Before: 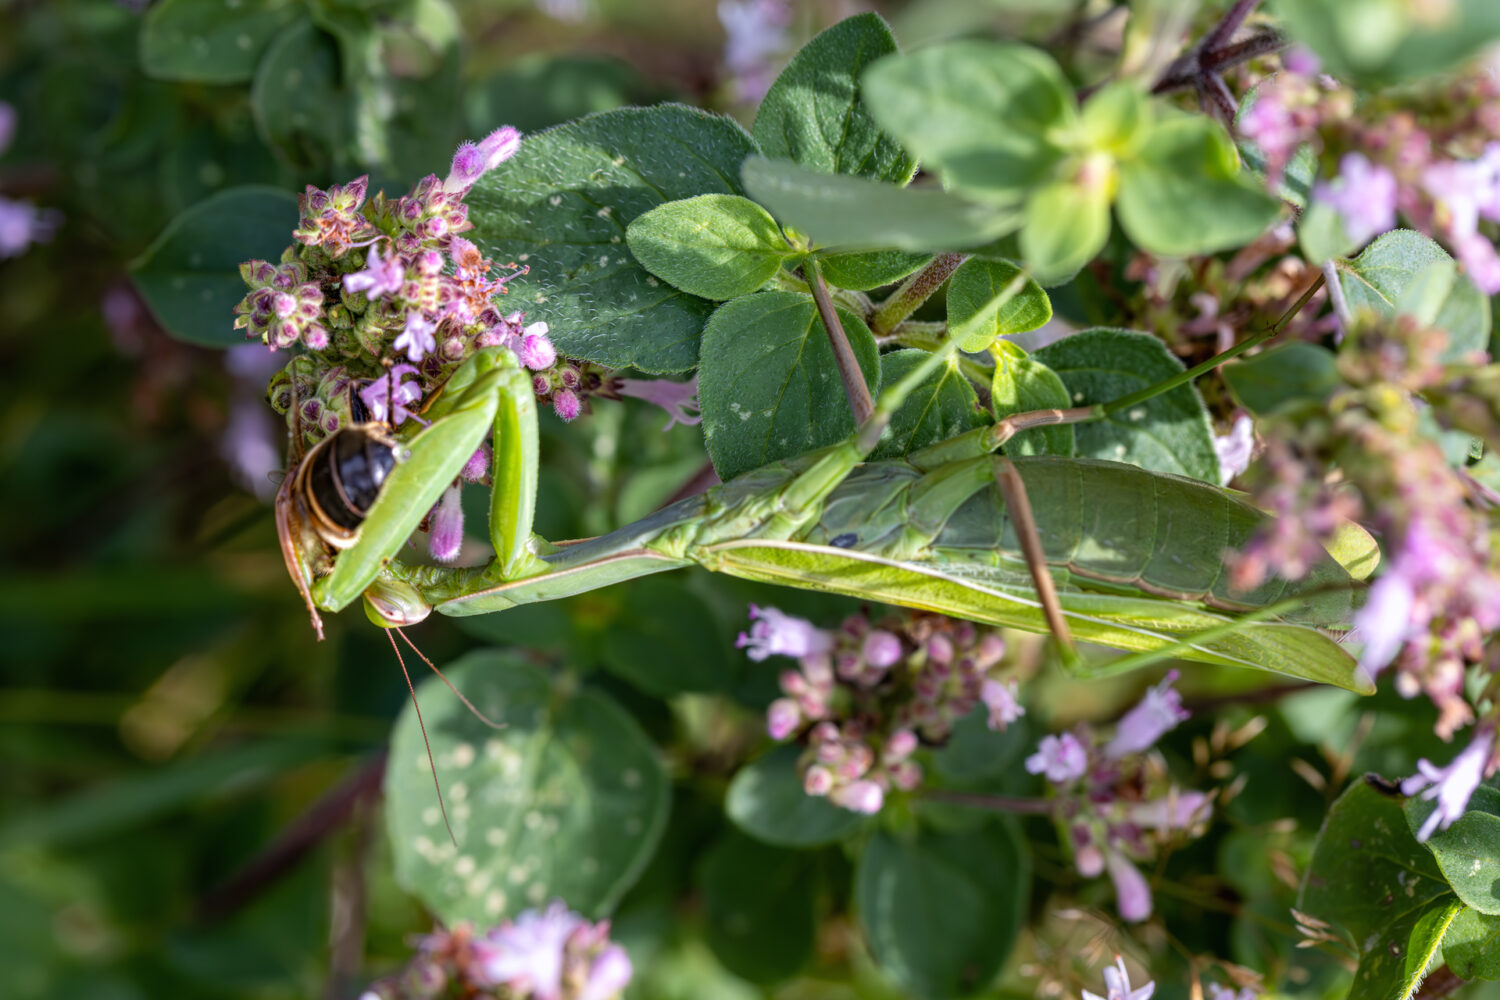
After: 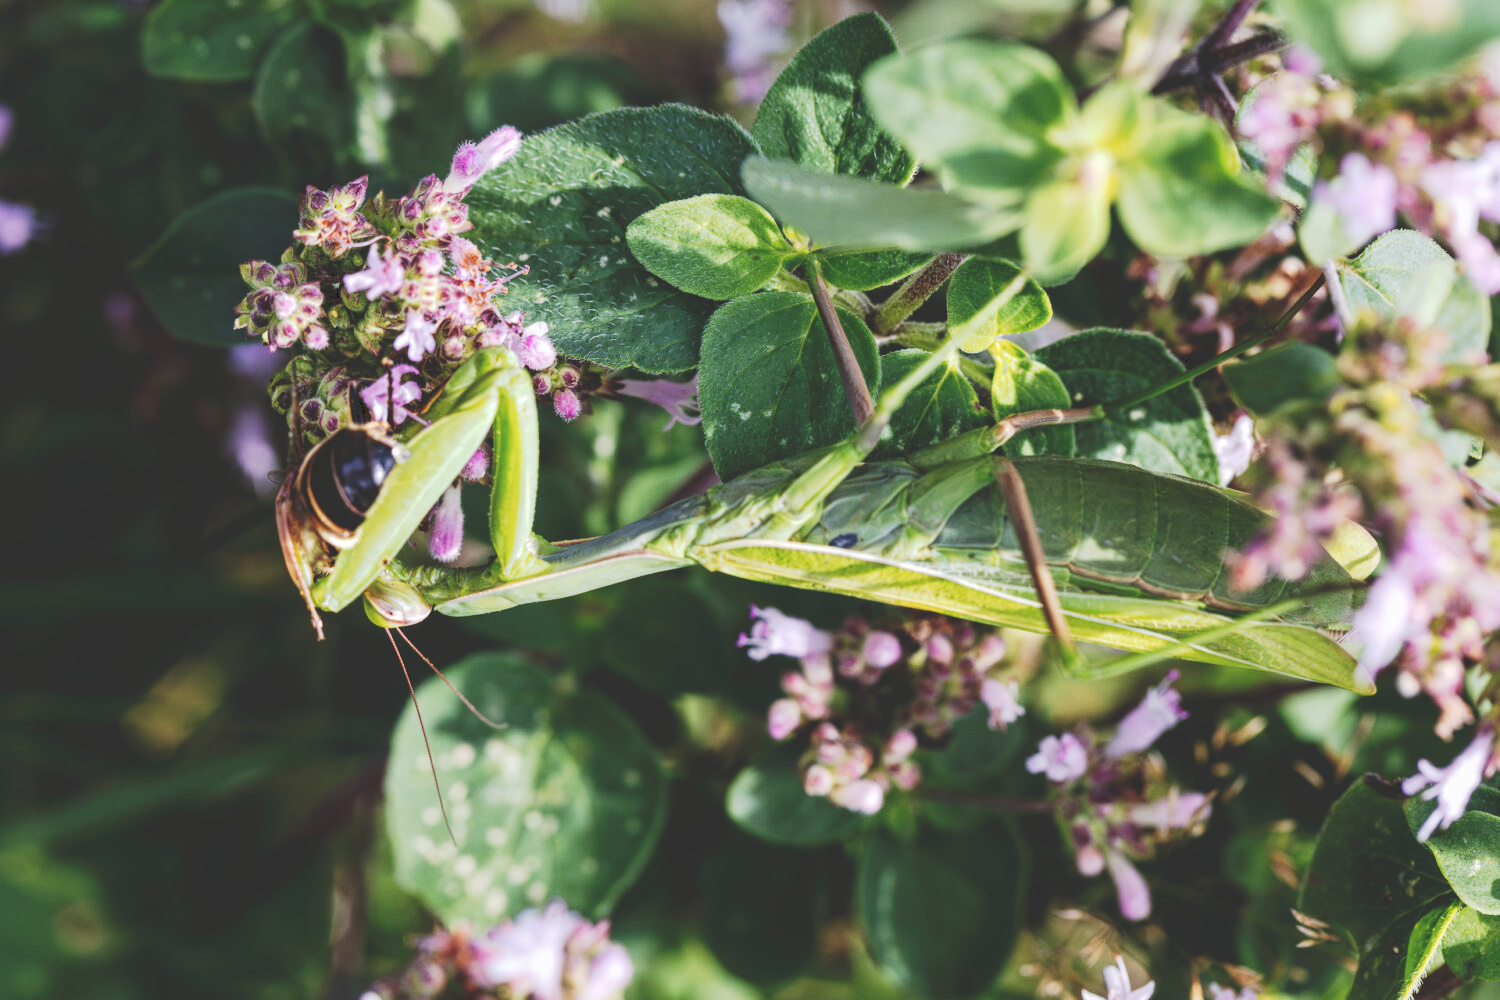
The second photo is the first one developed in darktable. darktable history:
color correction: saturation 0.8
tone curve: curves: ch0 [(0, 0) (0.003, 0.19) (0.011, 0.192) (0.025, 0.192) (0.044, 0.194) (0.069, 0.196) (0.1, 0.197) (0.136, 0.198) (0.177, 0.216) (0.224, 0.236) (0.277, 0.269) (0.335, 0.331) (0.399, 0.418) (0.468, 0.515) (0.543, 0.621) (0.623, 0.725) (0.709, 0.804) (0.801, 0.859) (0.898, 0.913) (1, 1)], preserve colors none
